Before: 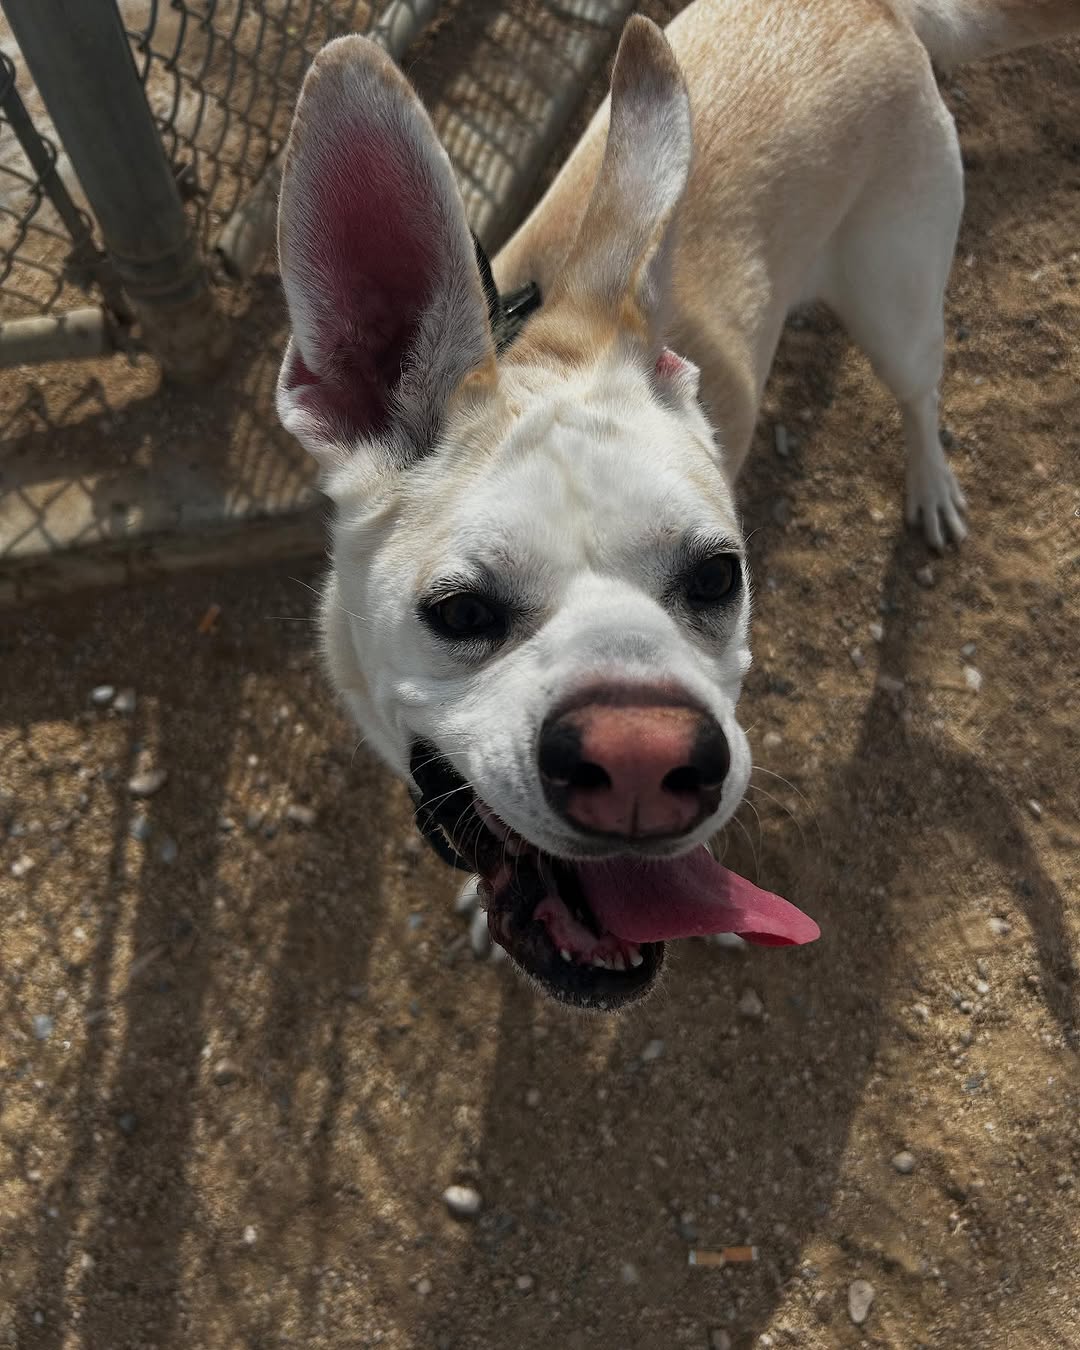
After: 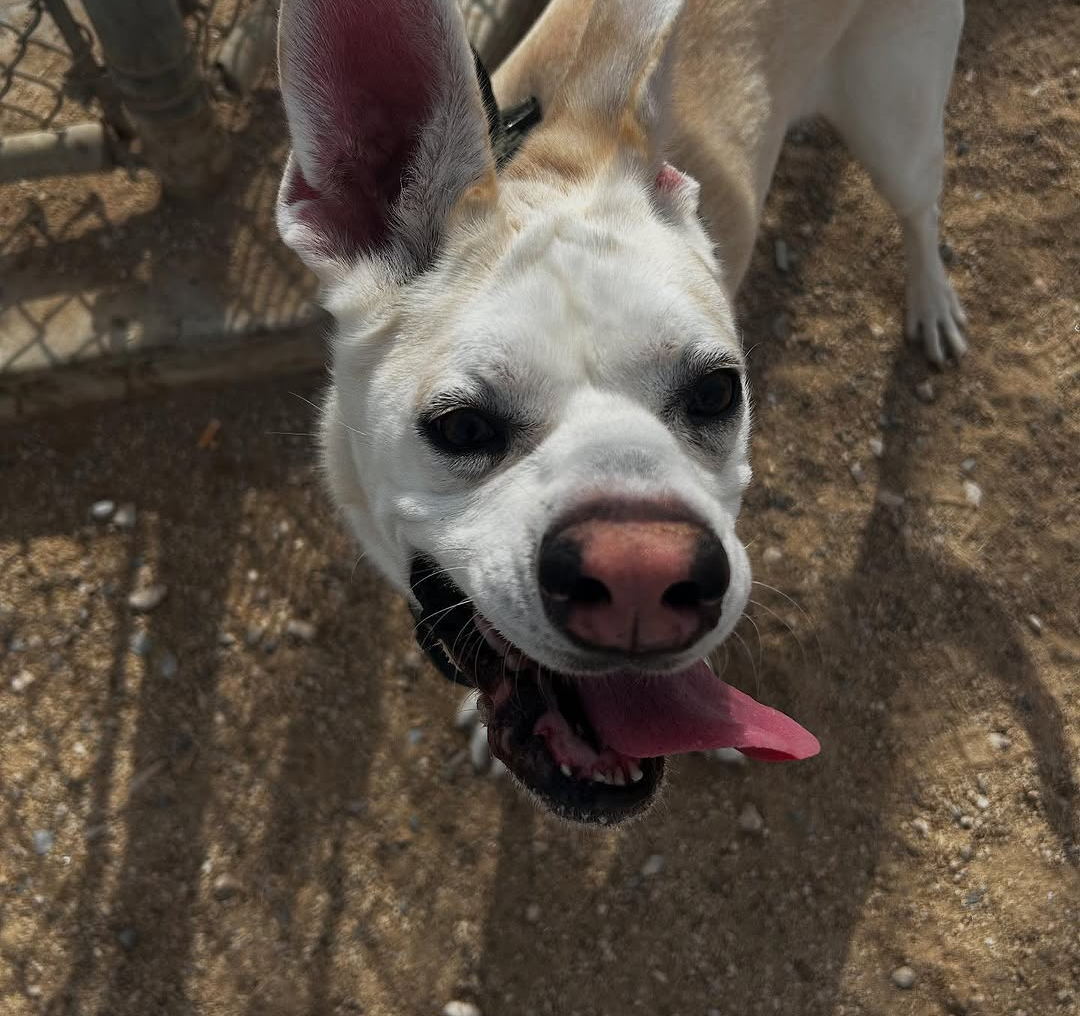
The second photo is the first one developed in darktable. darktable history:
crop: top 13.739%, bottom 10.958%
